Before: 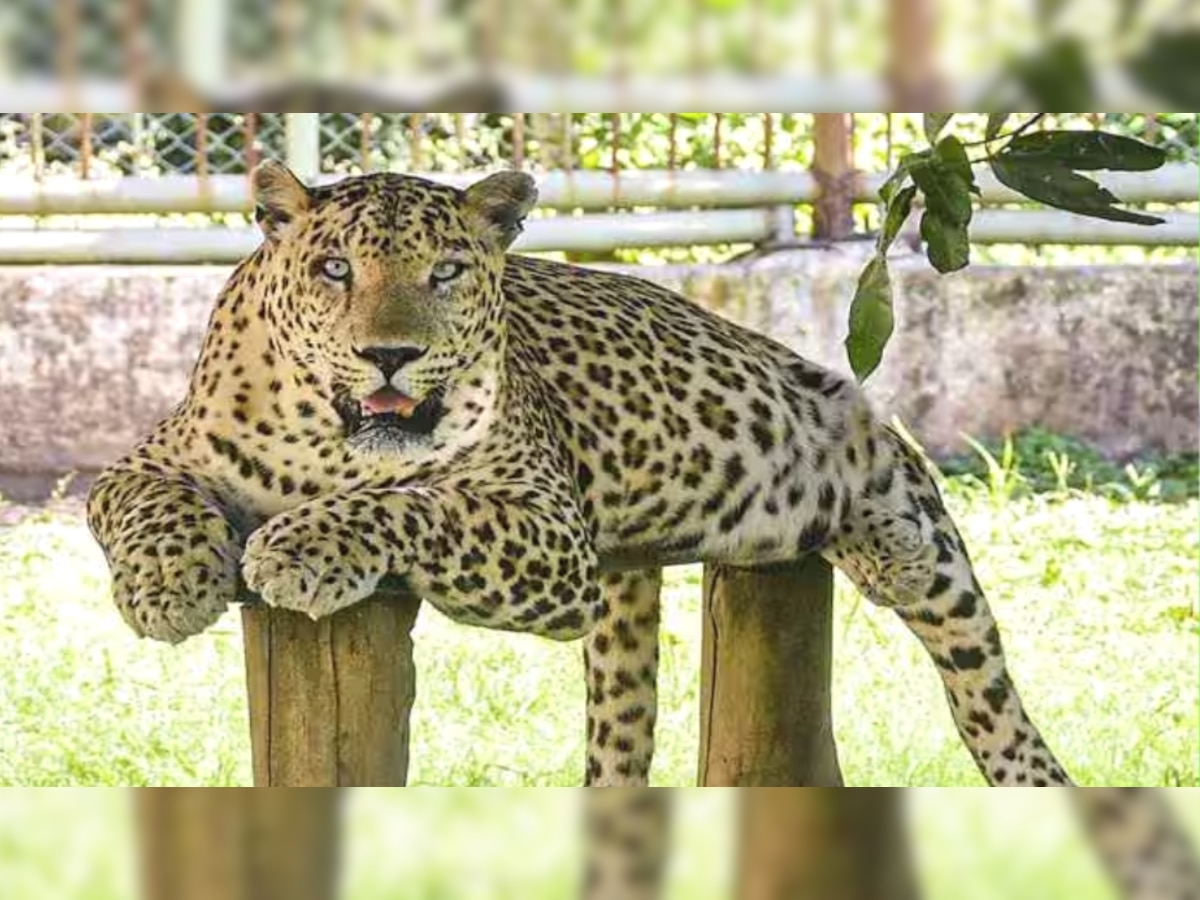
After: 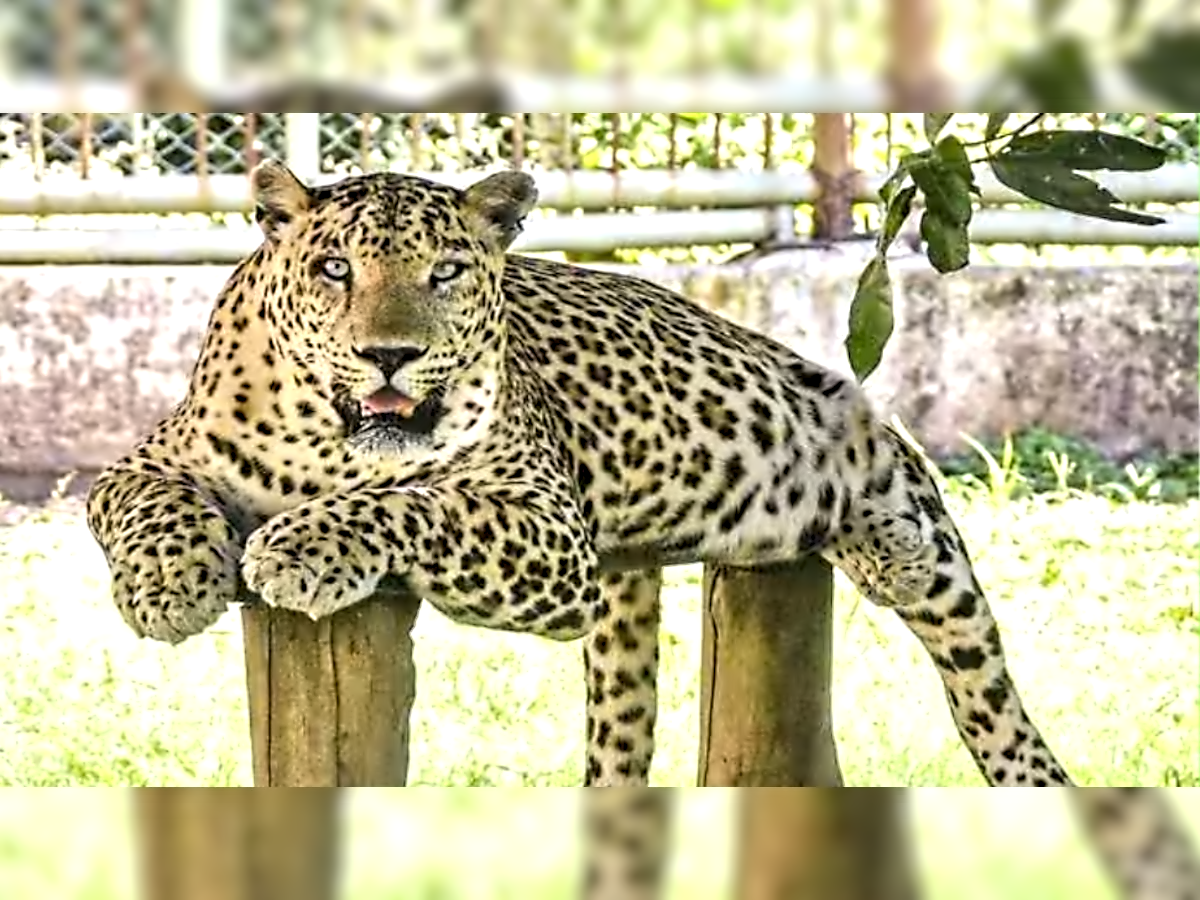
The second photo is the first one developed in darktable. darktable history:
contrast equalizer: octaves 7, y [[0.5, 0.542, 0.583, 0.625, 0.667, 0.708], [0.5 ×6], [0.5 ×6], [0, 0.033, 0.067, 0.1, 0.133, 0.167], [0, 0.05, 0.1, 0.15, 0.2, 0.25]]
levels: levels [0.018, 0.493, 1]
color calibration: illuminant same as pipeline (D50), adaptation XYZ, x 0.345, y 0.358, temperature 5013.77 K
exposure: black level correction 0.001, exposure 0.295 EV, compensate exposure bias true, compensate highlight preservation false
